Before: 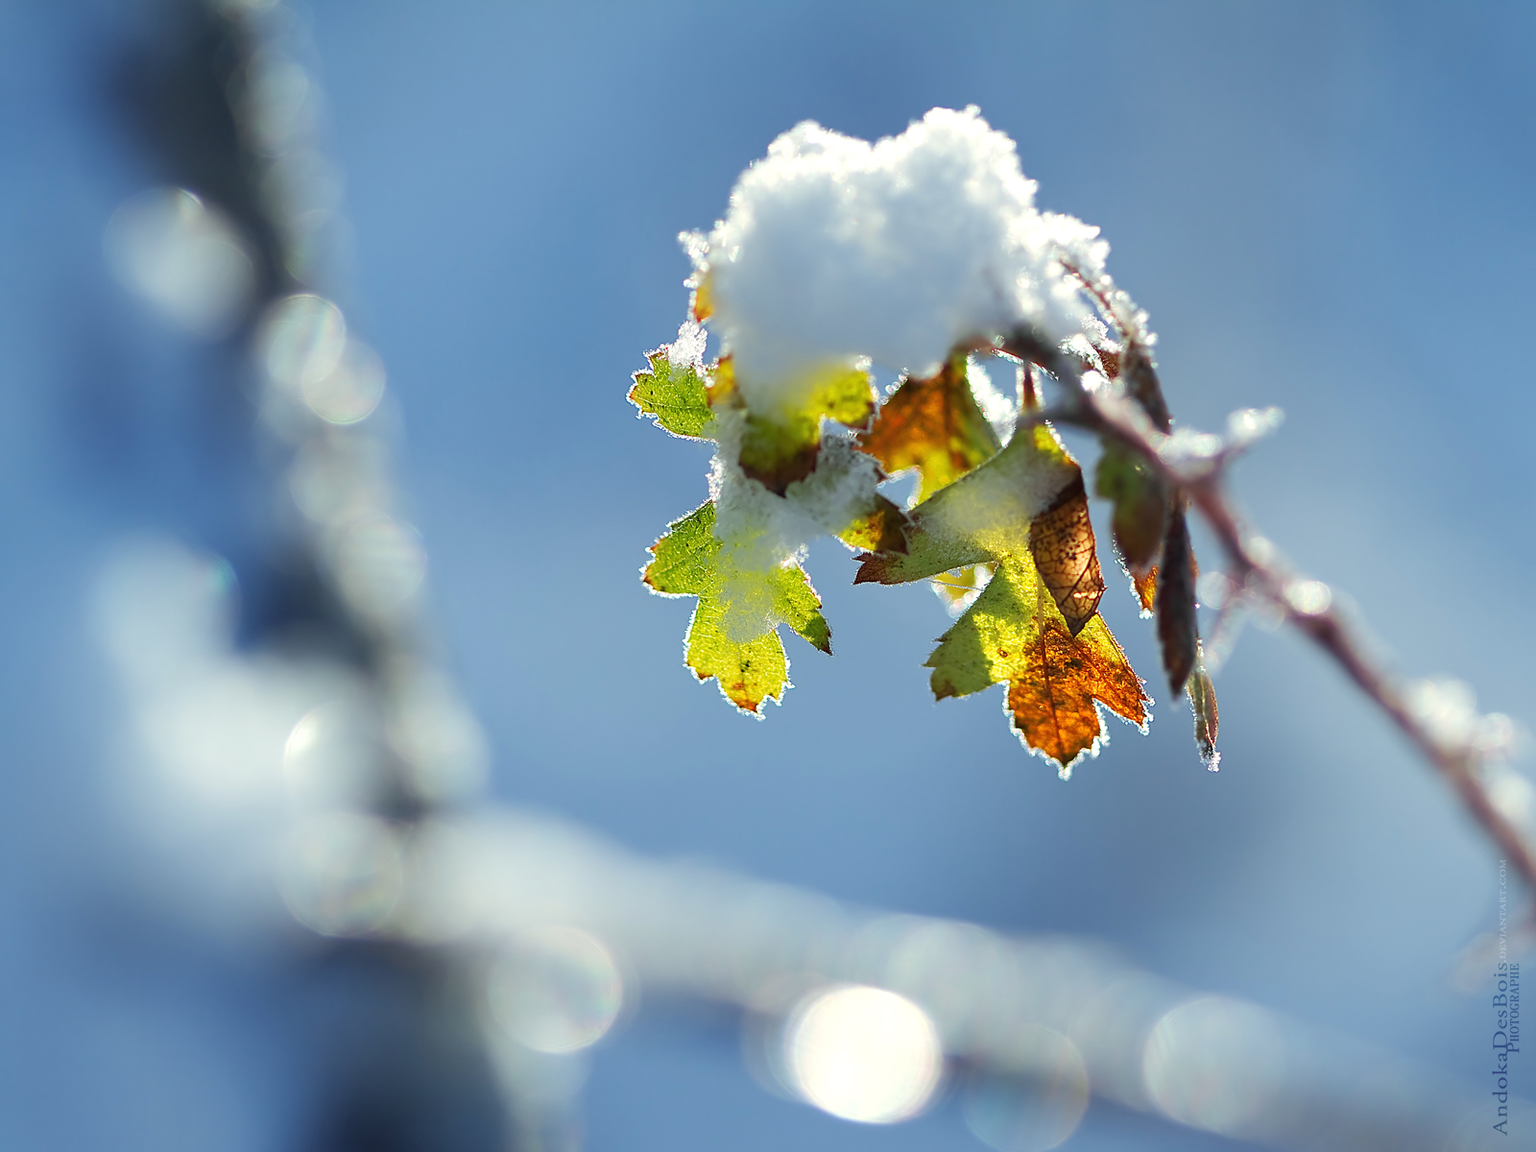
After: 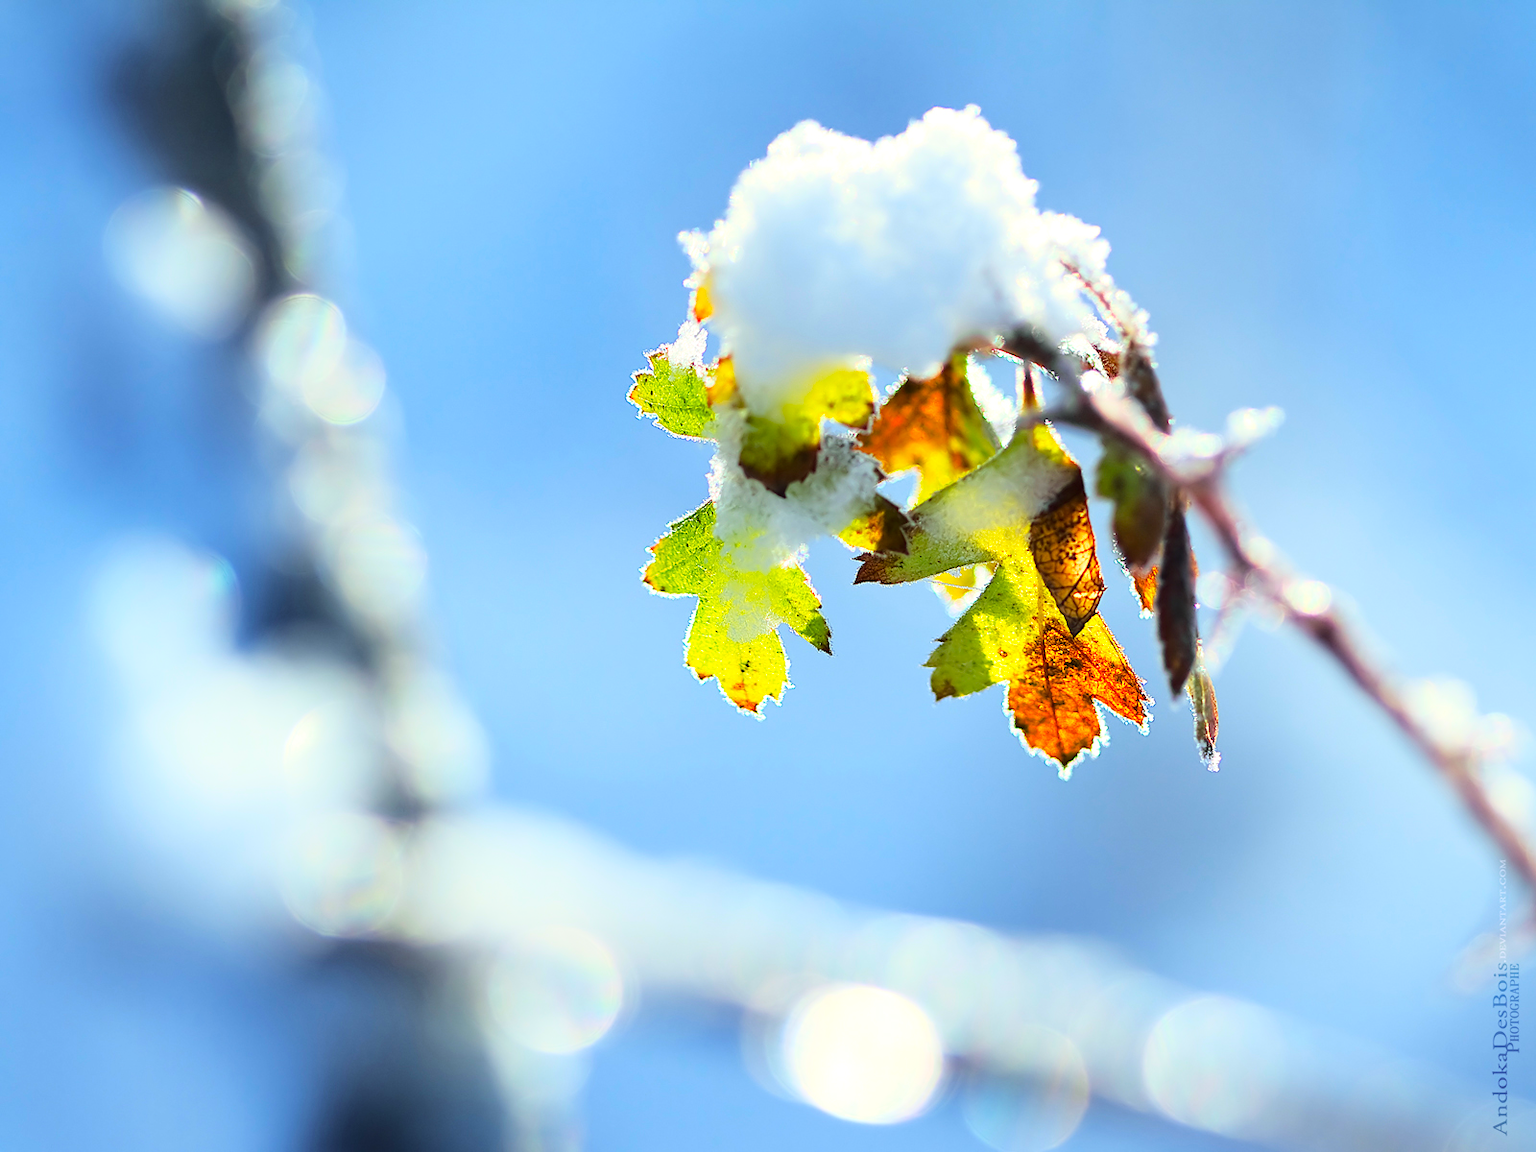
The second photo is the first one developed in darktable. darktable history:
color balance: output saturation 120%
base curve: curves: ch0 [(0, 0) (0.028, 0.03) (0.121, 0.232) (0.46, 0.748) (0.859, 0.968) (1, 1)]
